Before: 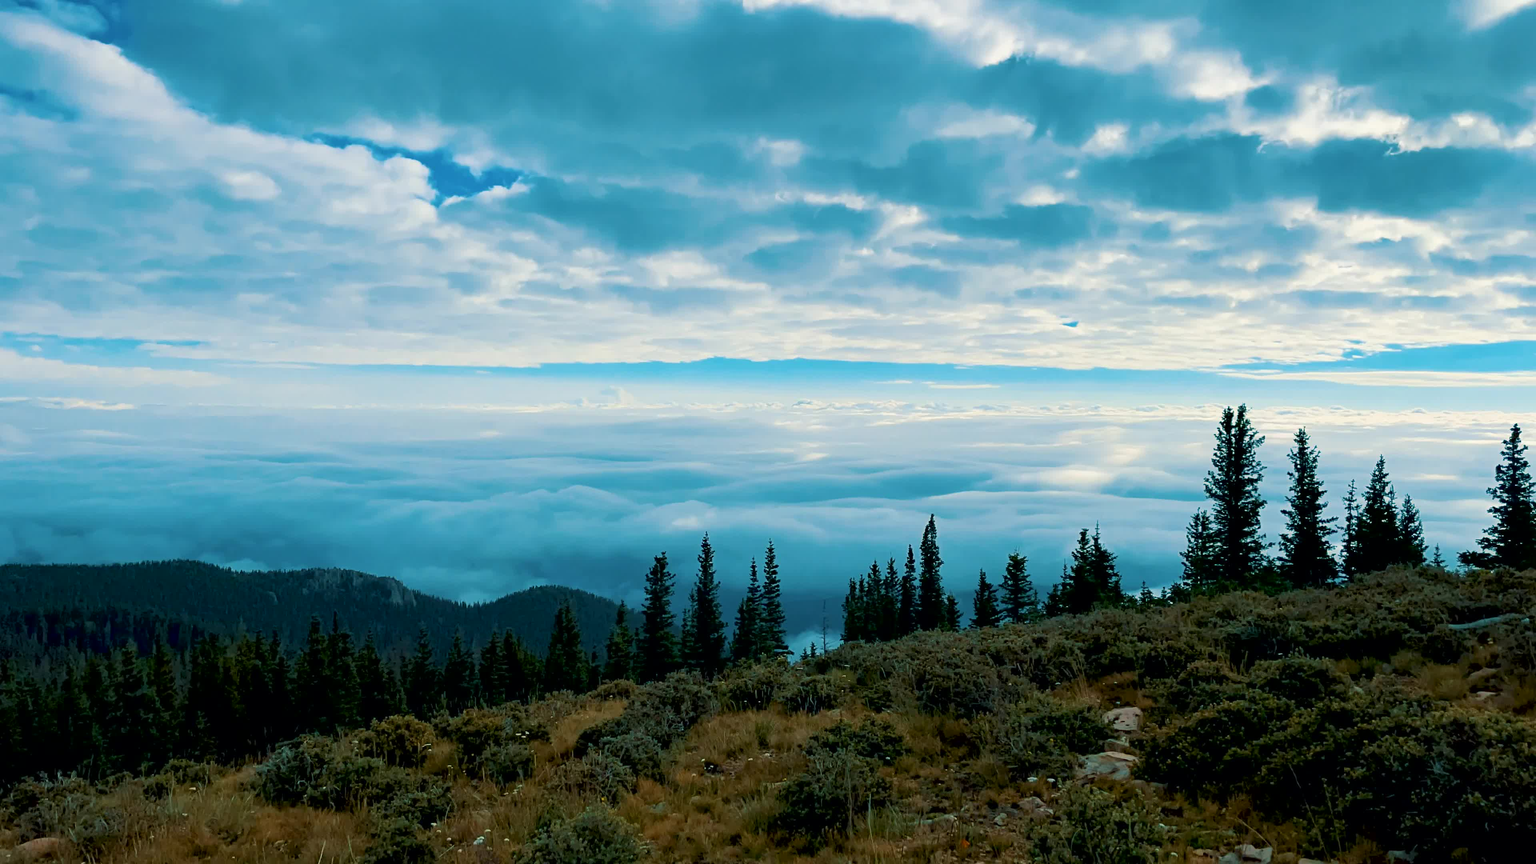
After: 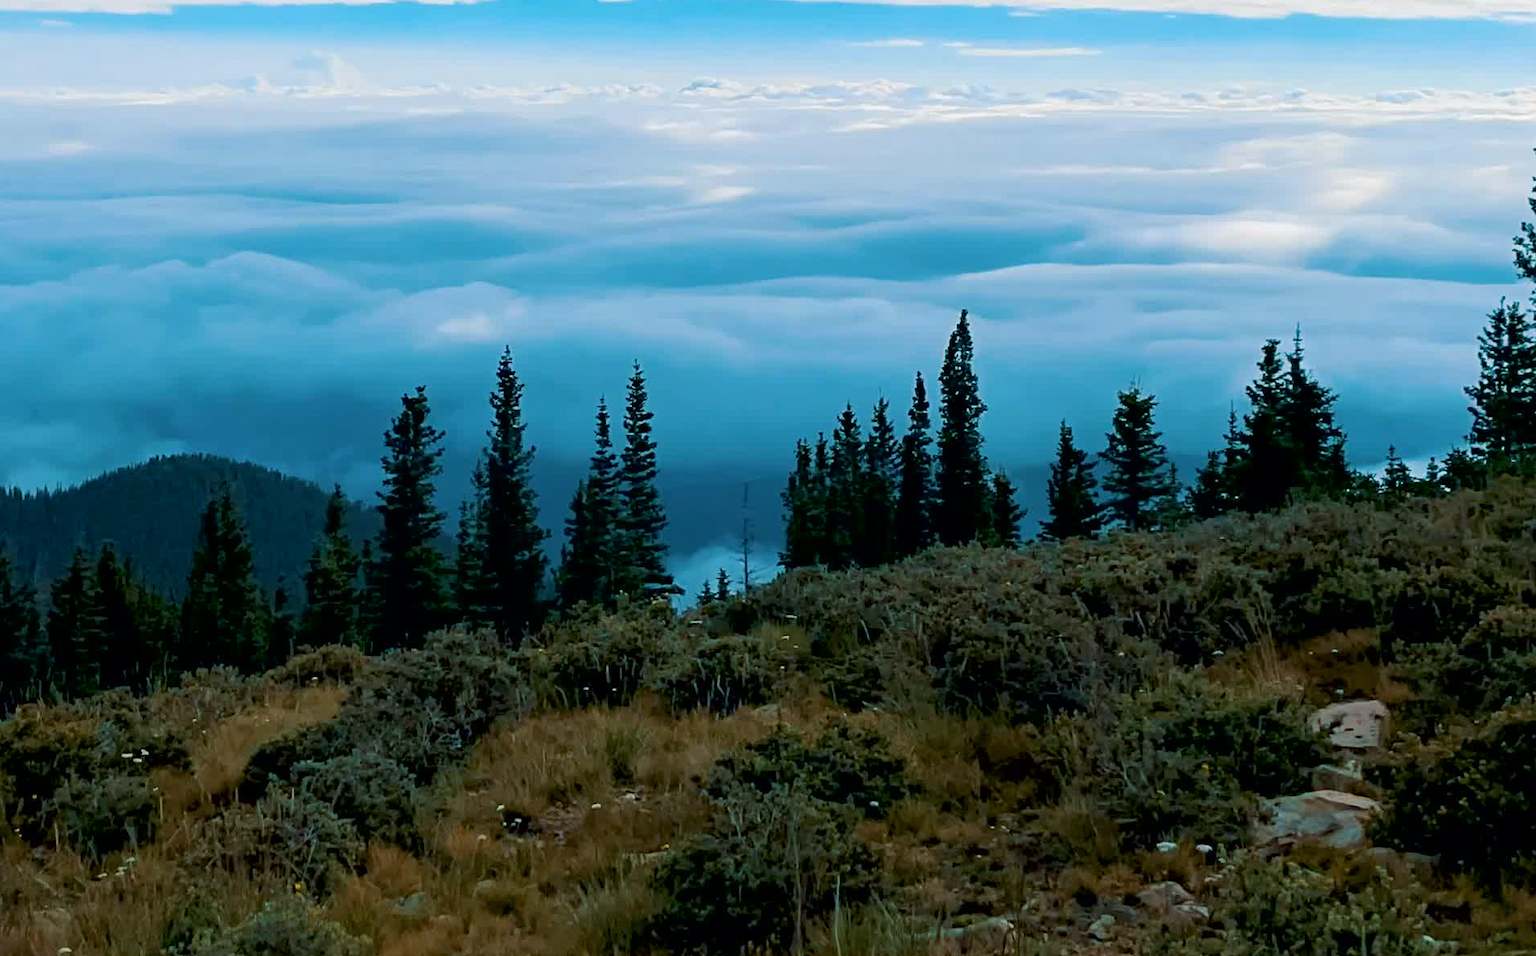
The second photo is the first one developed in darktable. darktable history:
color calibration: illuminant as shot in camera, x 0.358, y 0.373, temperature 4628.91 K
color balance: contrast -0.5%
crop: left 29.672%, top 41.786%, right 20.851%, bottom 3.487%
